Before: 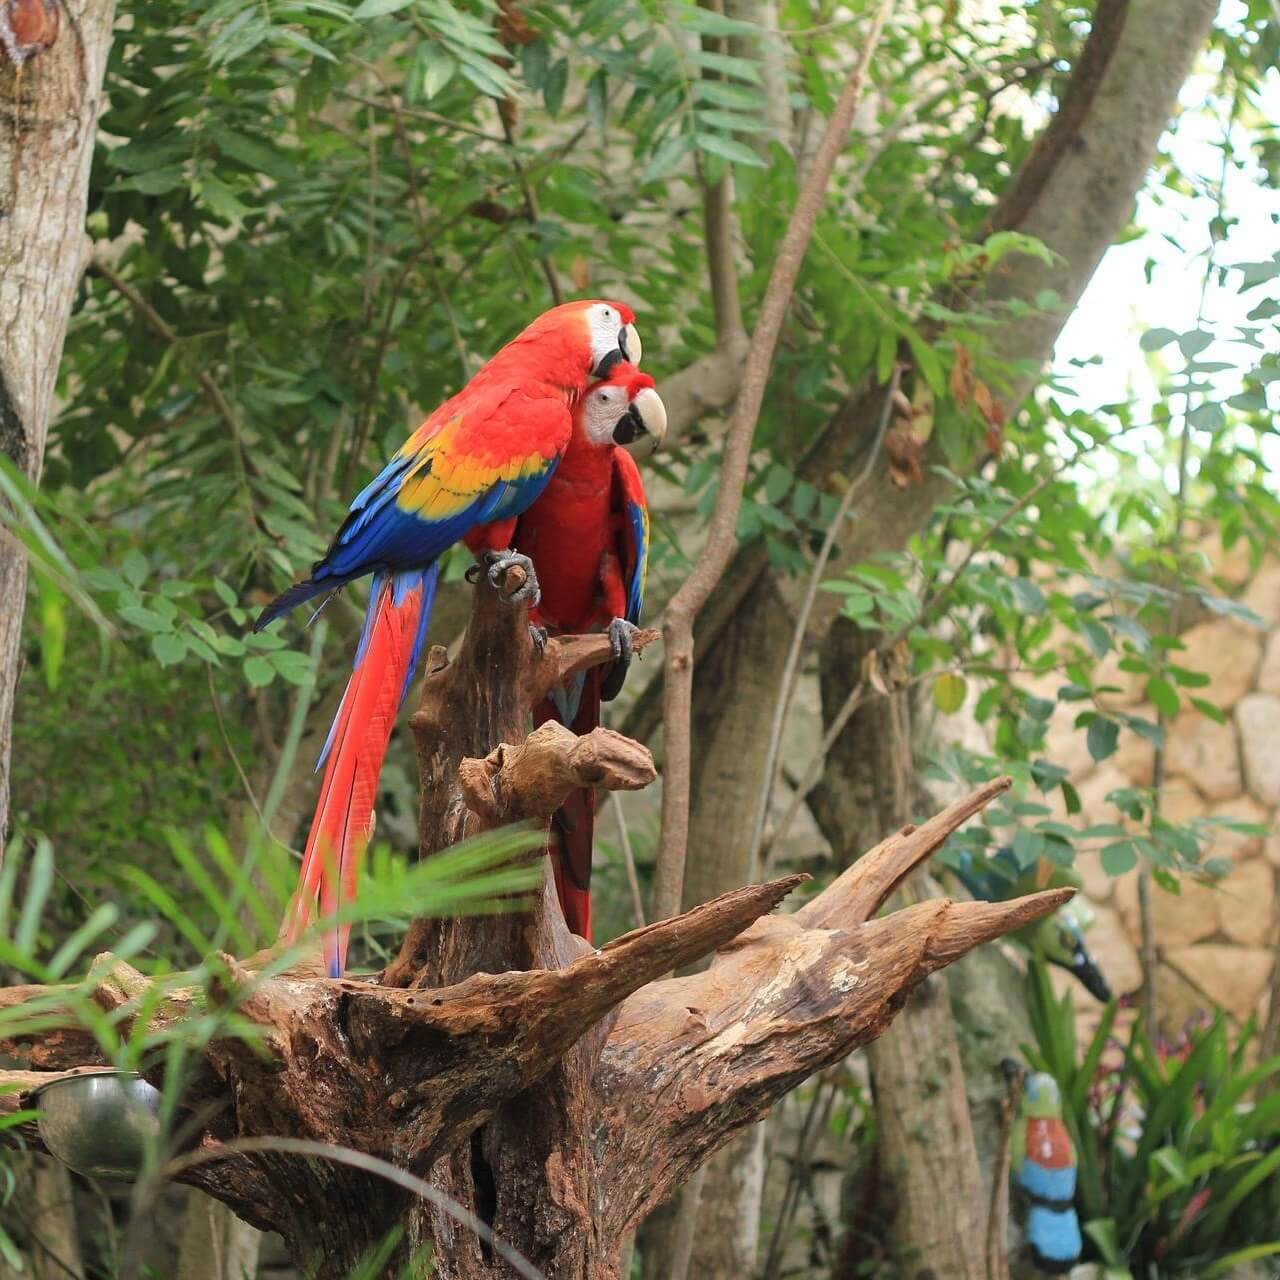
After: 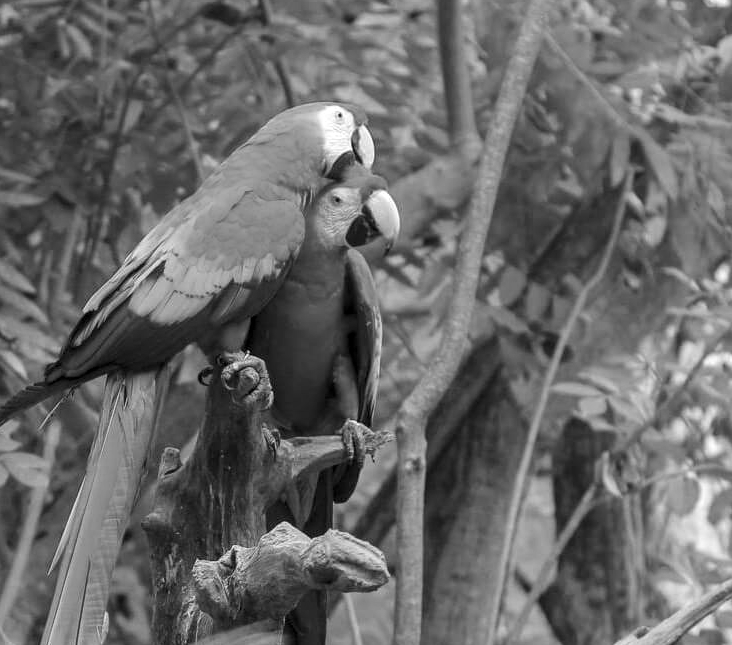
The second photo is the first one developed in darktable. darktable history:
monochrome: on, module defaults
crop: left 20.932%, top 15.471%, right 21.848%, bottom 34.081%
local contrast: on, module defaults
